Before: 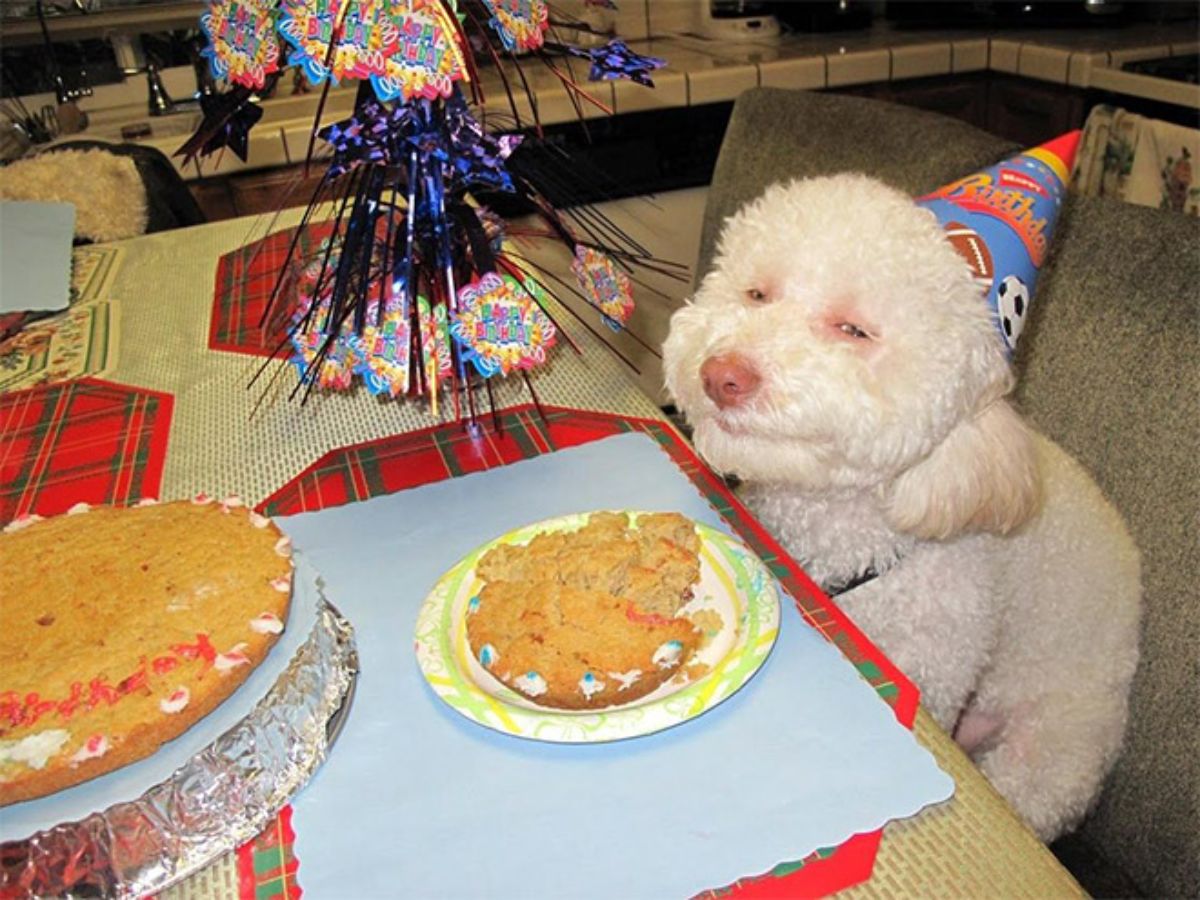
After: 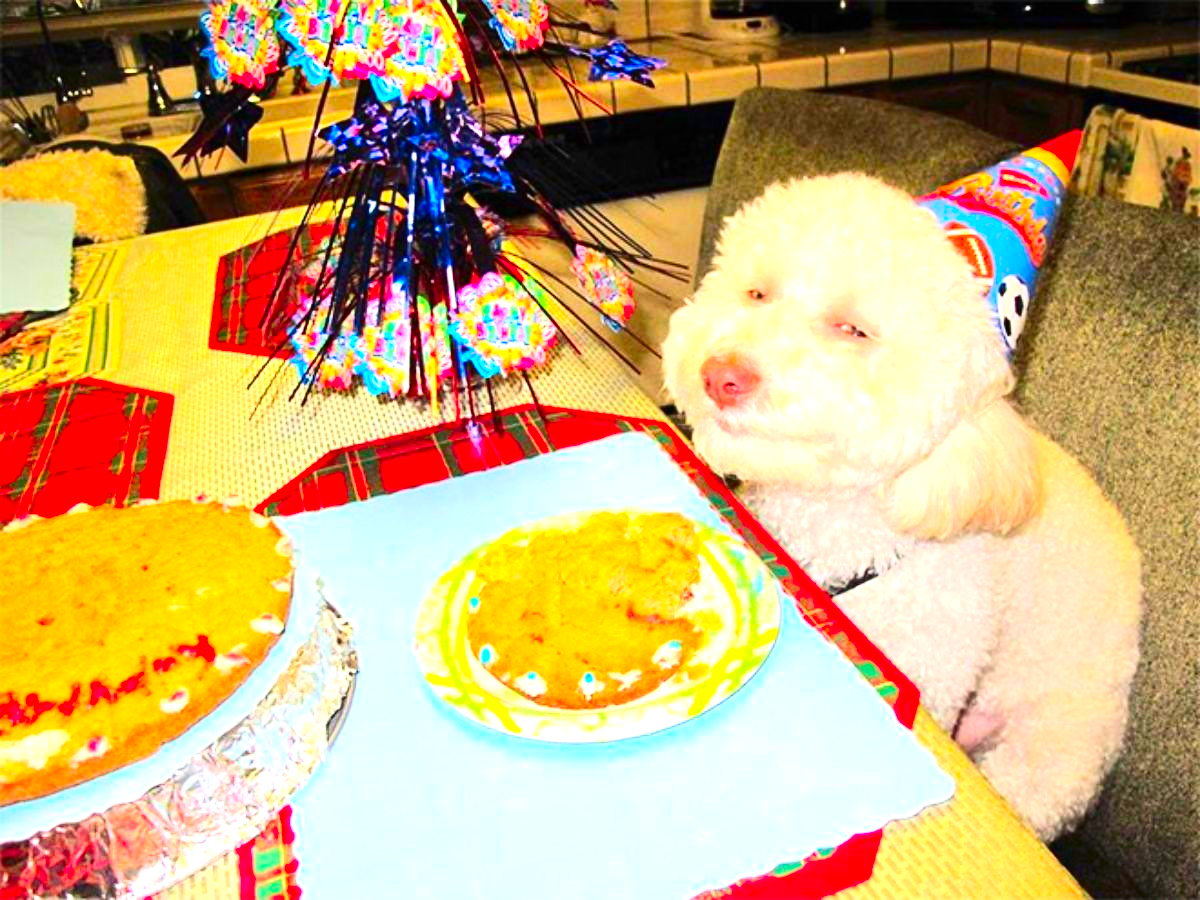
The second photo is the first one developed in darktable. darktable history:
exposure: black level correction 0, exposure 1 EV, compensate highlight preservation false
contrast brightness saturation: contrast 0.26, brightness 0.02, saturation 0.87
